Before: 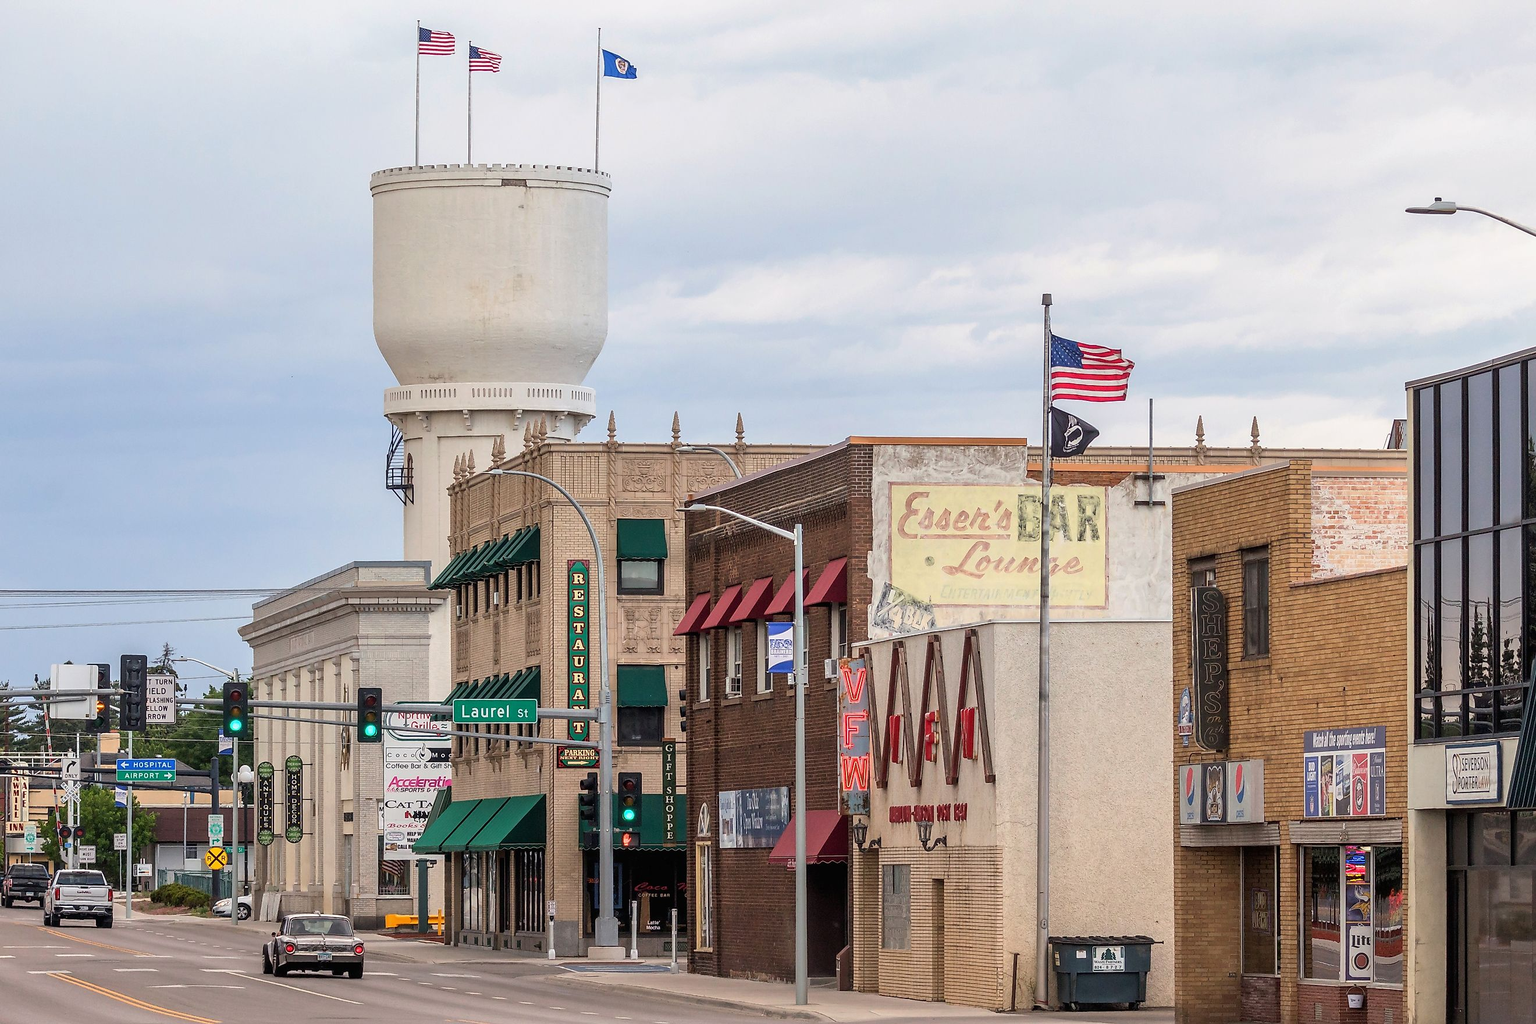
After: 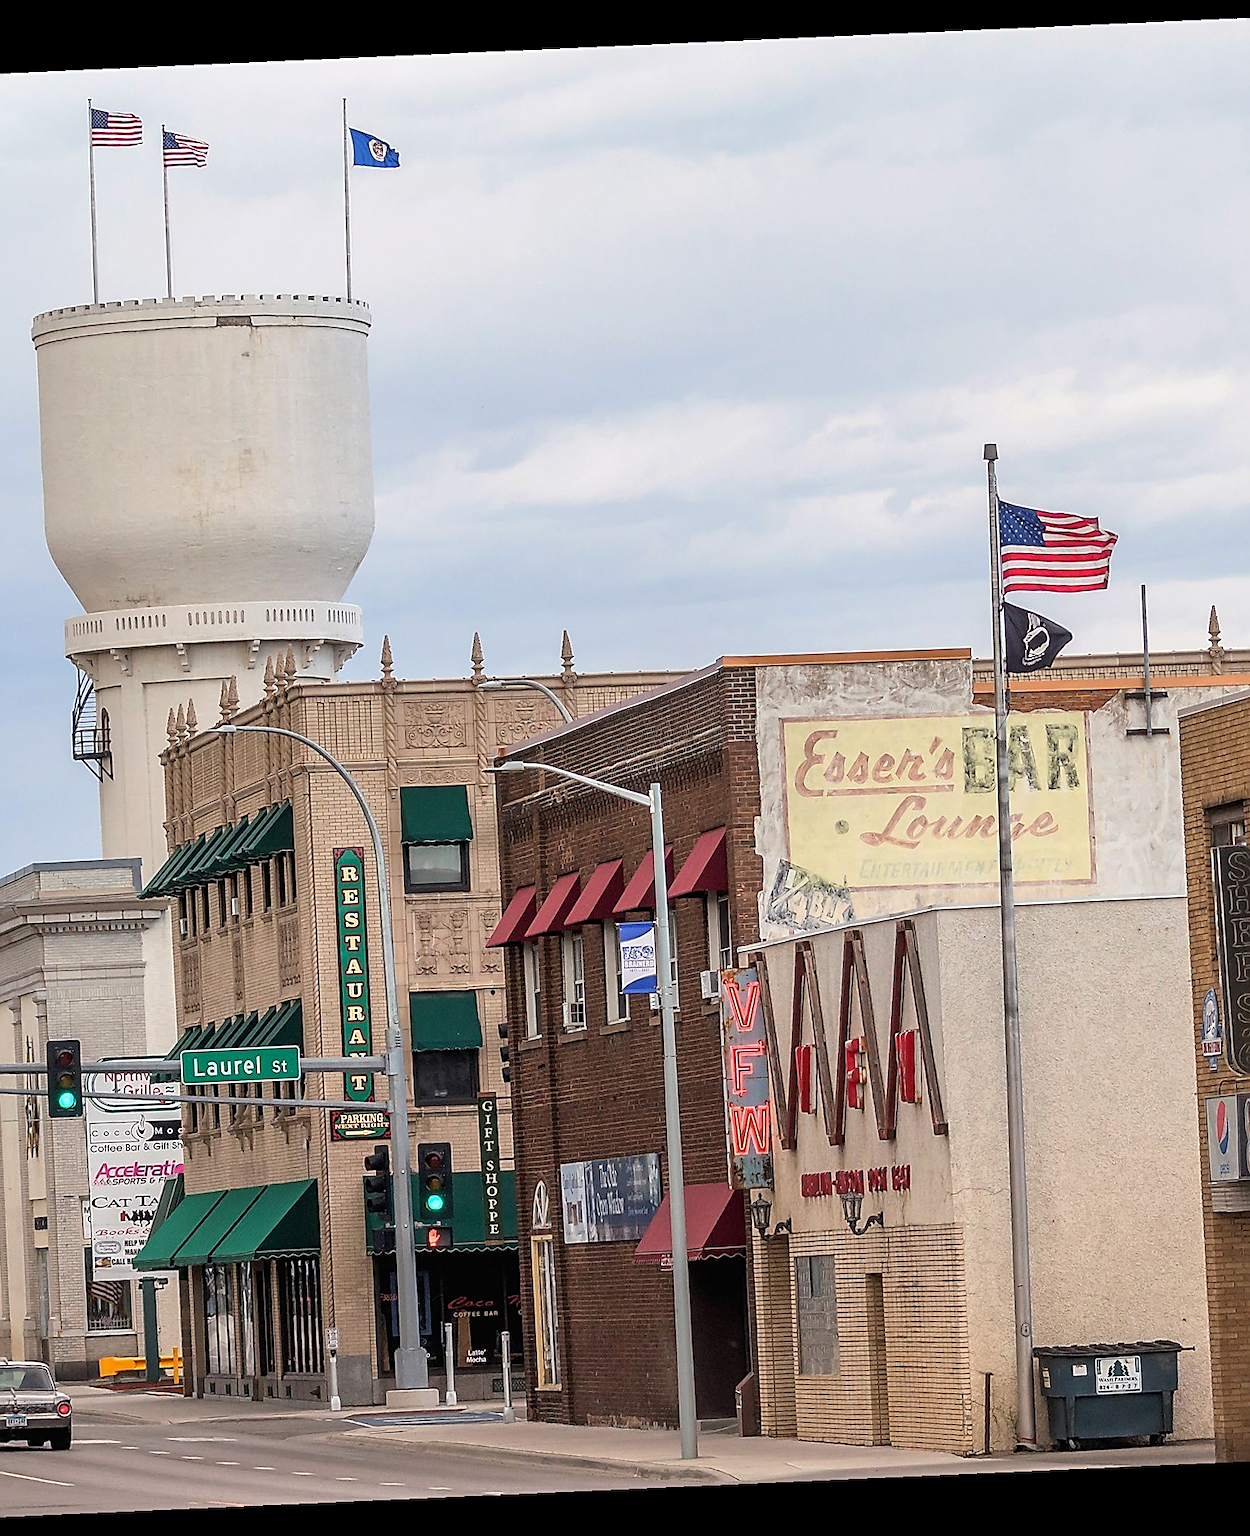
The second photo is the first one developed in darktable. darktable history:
sharpen: on, module defaults
rotate and perspective: rotation -2.56°, automatic cropping off
crop and rotate: left 22.516%, right 21.234%
